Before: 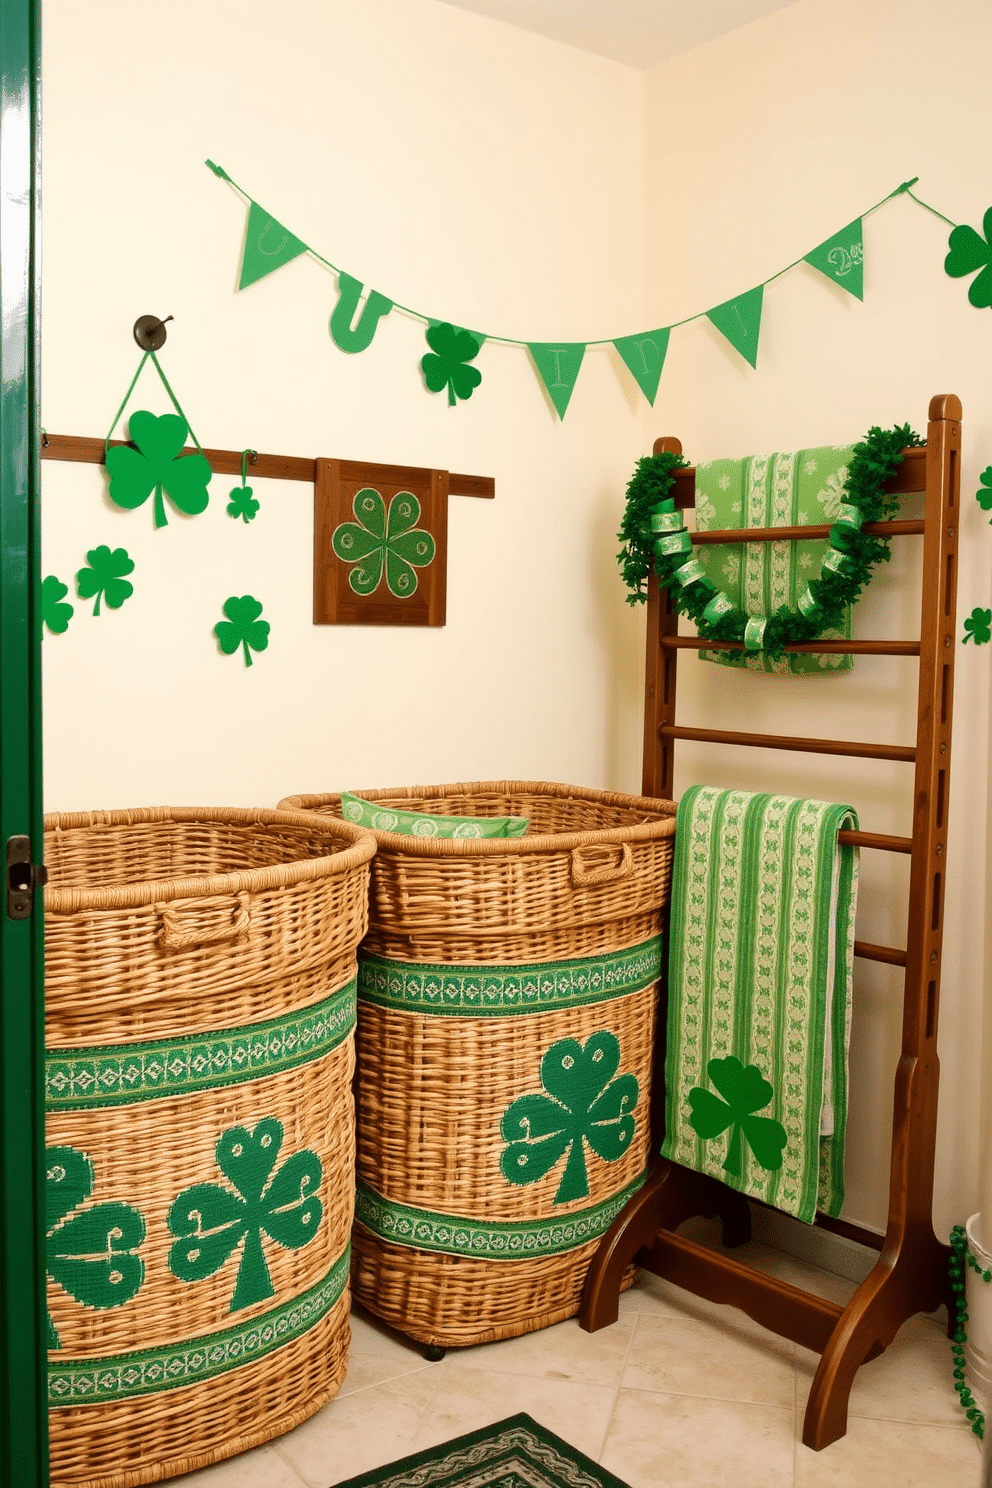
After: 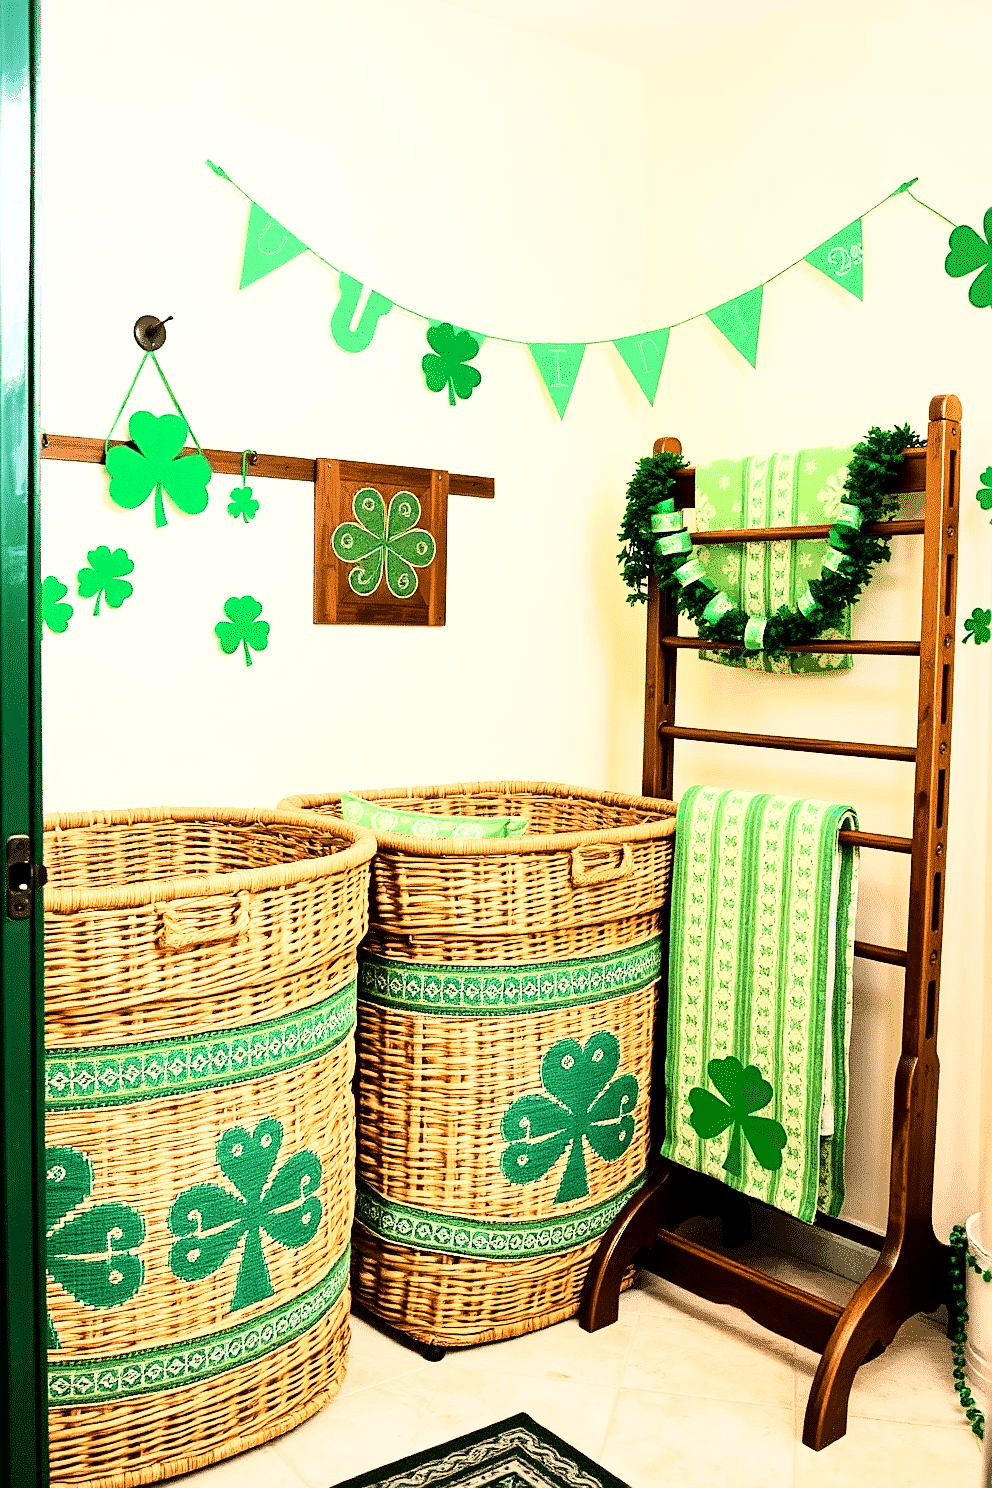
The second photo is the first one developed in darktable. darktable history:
sharpen: on, module defaults
white balance: red 0.967, blue 1.049
local contrast: highlights 100%, shadows 100%, detail 120%, midtone range 0.2
rgb curve: curves: ch0 [(0, 0) (0.21, 0.15) (0.24, 0.21) (0.5, 0.75) (0.75, 0.96) (0.89, 0.99) (1, 1)]; ch1 [(0, 0.02) (0.21, 0.13) (0.25, 0.2) (0.5, 0.67) (0.75, 0.9) (0.89, 0.97) (1, 1)]; ch2 [(0, 0.02) (0.21, 0.13) (0.25, 0.2) (0.5, 0.67) (0.75, 0.9) (0.89, 0.97) (1, 1)], compensate middle gray true
exposure: black level correction 0.001, exposure 0.191 EV, compensate highlight preservation false
